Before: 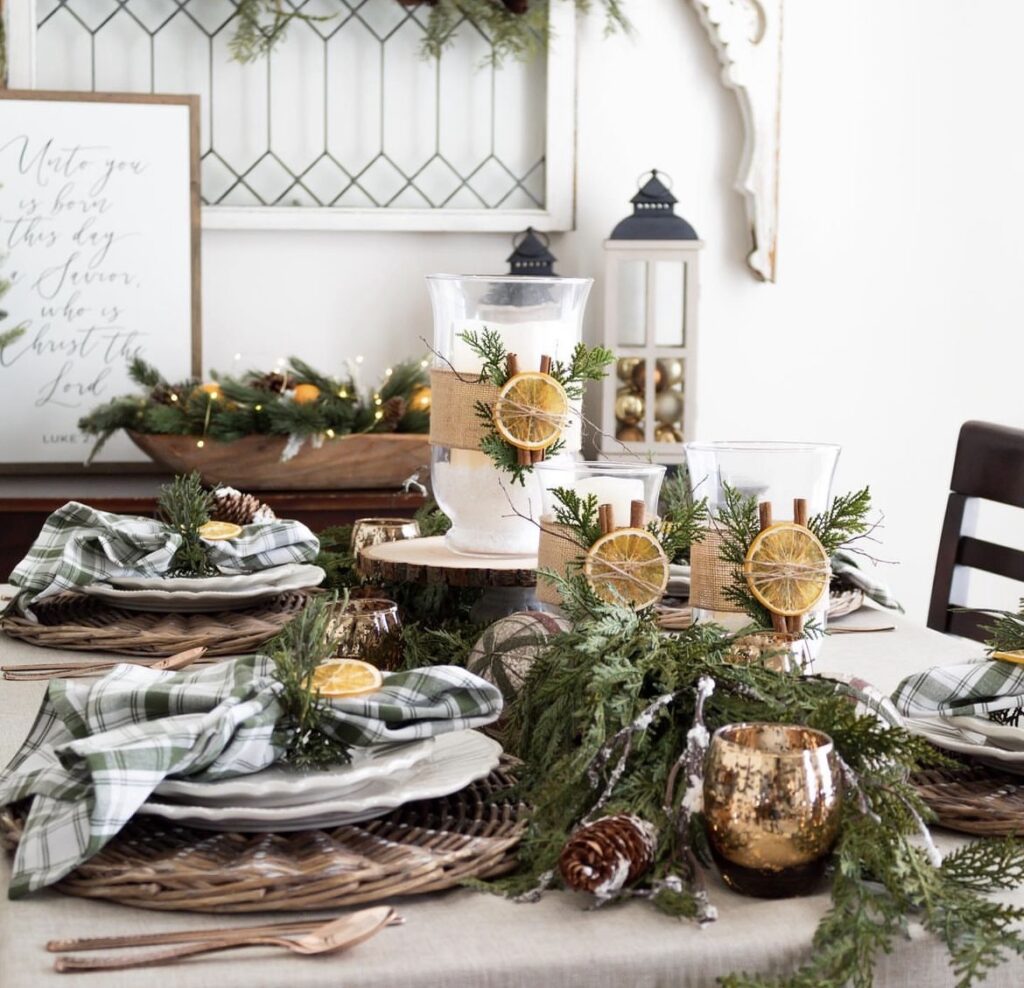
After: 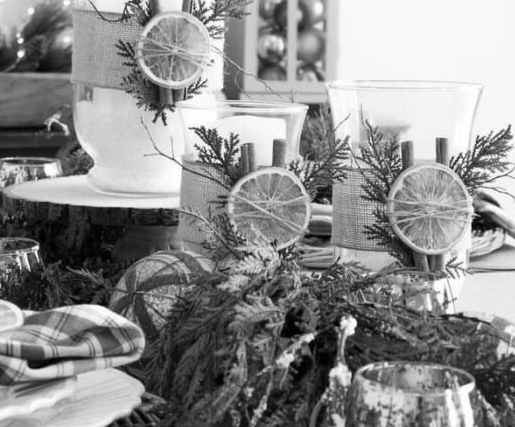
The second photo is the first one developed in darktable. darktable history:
crop: left 35.03%, top 36.625%, right 14.663%, bottom 20.057%
monochrome: on, module defaults
